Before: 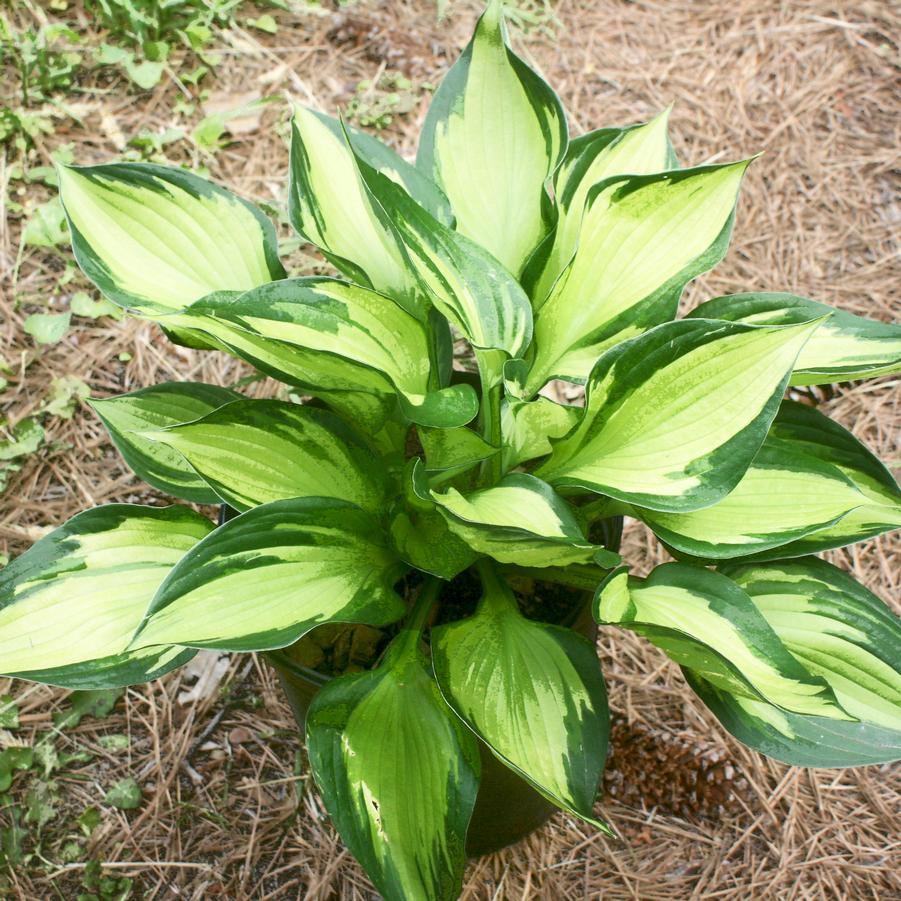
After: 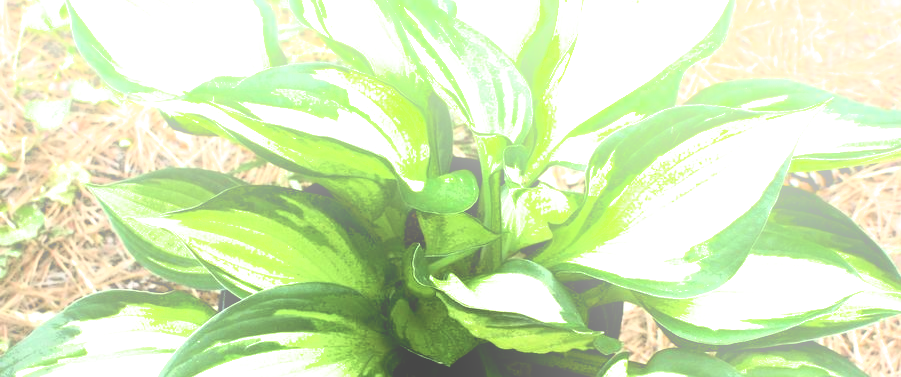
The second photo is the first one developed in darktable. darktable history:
crop and rotate: top 23.84%, bottom 34.294%
bloom: on, module defaults
white balance: red 1, blue 1
exposure: black level correction 0.005, exposure 0.286 EV, compensate highlight preservation false
filmic rgb: black relative exposure -8.2 EV, white relative exposure 2.2 EV, threshold 3 EV, hardness 7.11, latitude 85.74%, contrast 1.696, highlights saturation mix -4%, shadows ↔ highlights balance -2.69%, color science v5 (2021), contrast in shadows safe, contrast in highlights safe, enable highlight reconstruction true
